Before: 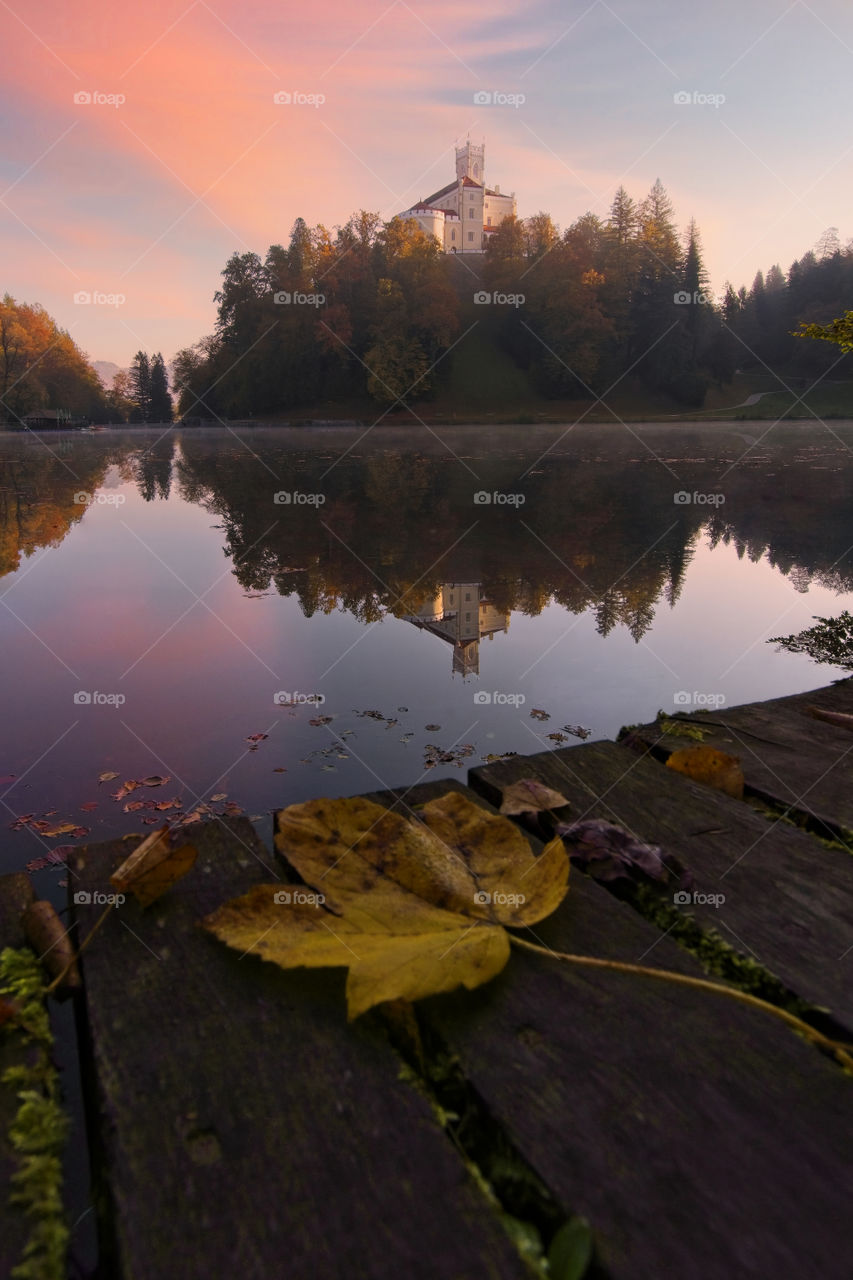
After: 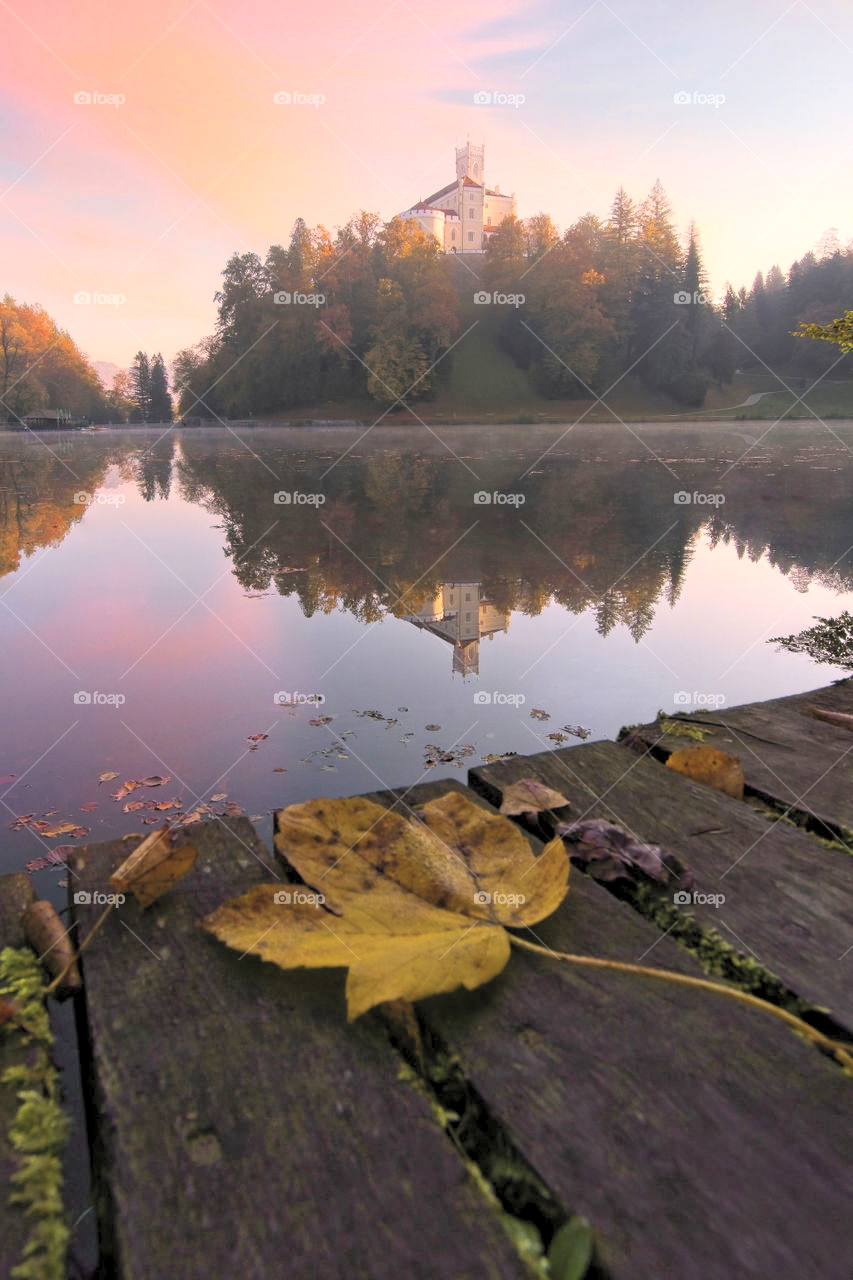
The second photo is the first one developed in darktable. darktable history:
contrast brightness saturation: brightness 0.28
exposure: black level correction 0.001, exposure 0.5 EV, compensate exposure bias true, compensate highlight preservation false
